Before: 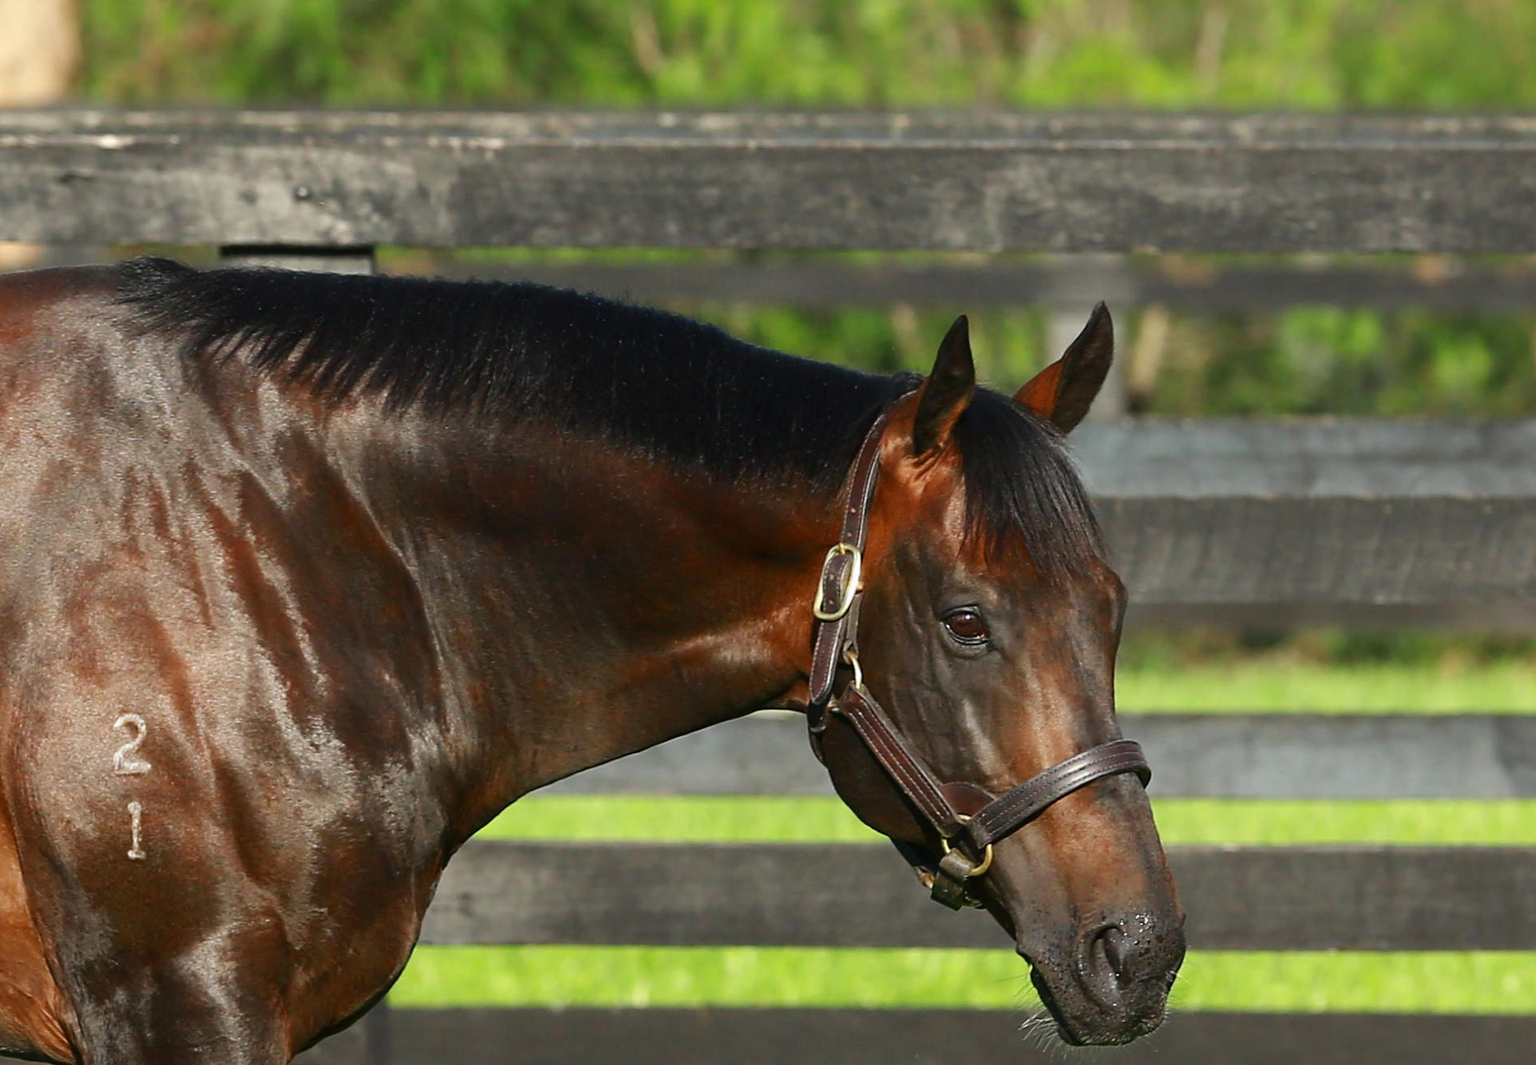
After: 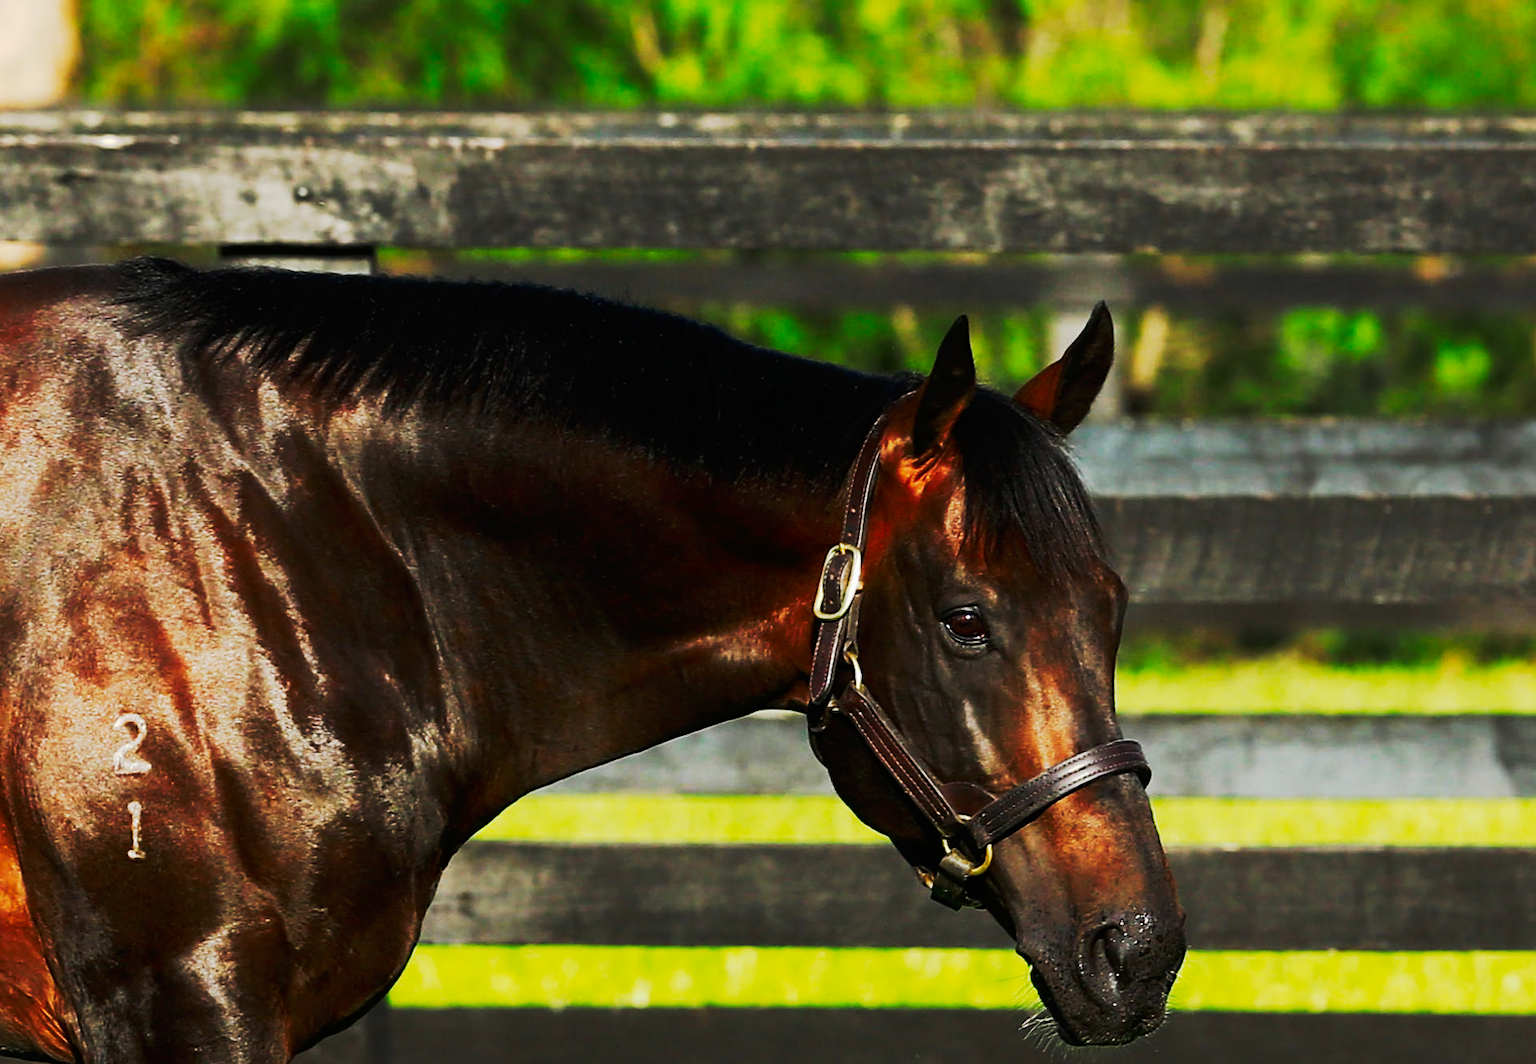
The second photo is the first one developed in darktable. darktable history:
tone curve: curves: ch0 [(0, 0) (0.003, 0.002) (0.011, 0.004) (0.025, 0.005) (0.044, 0.009) (0.069, 0.013) (0.1, 0.017) (0.136, 0.036) (0.177, 0.066) (0.224, 0.102) (0.277, 0.143) (0.335, 0.197) (0.399, 0.268) (0.468, 0.389) (0.543, 0.549) (0.623, 0.714) (0.709, 0.801) (0.801, 0.854) (0.898, 0.9) (1, 1)], preserve colors none
